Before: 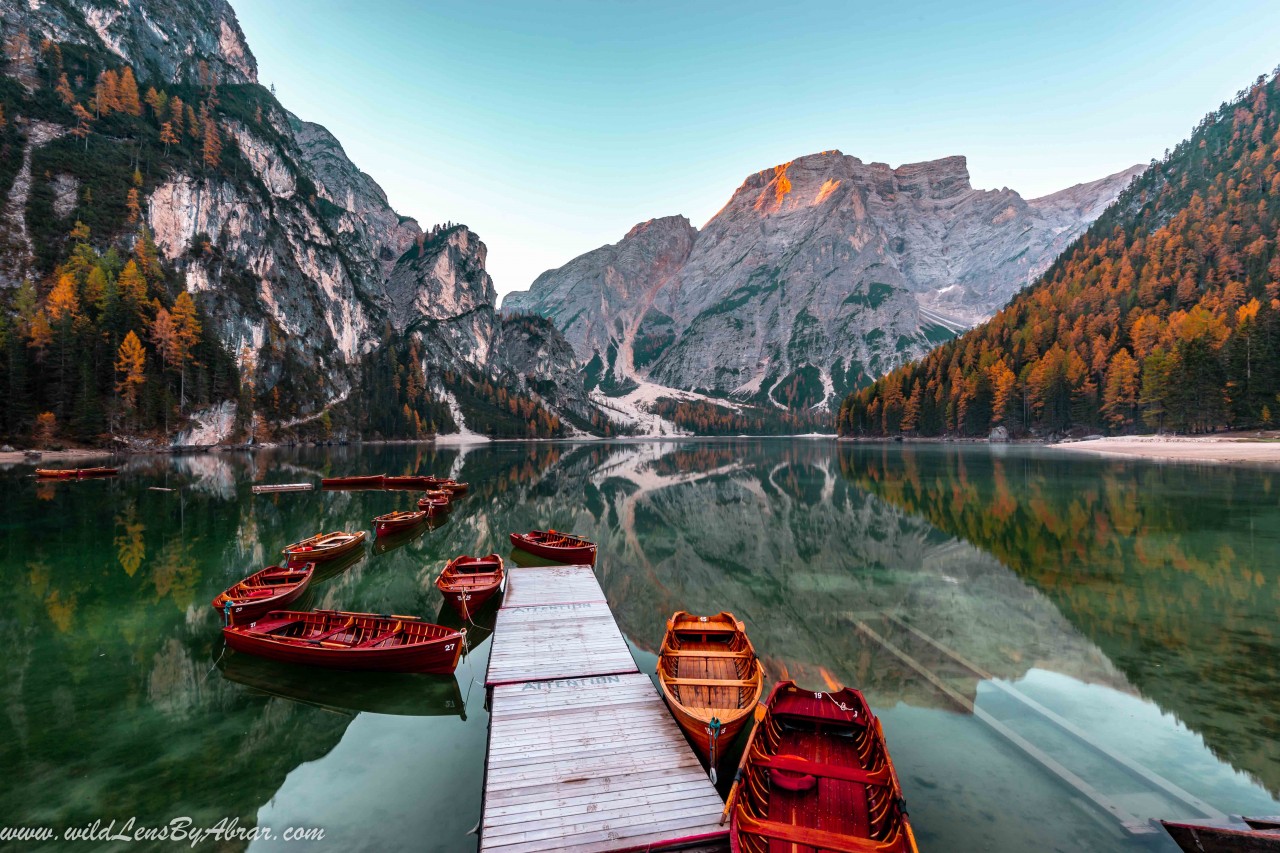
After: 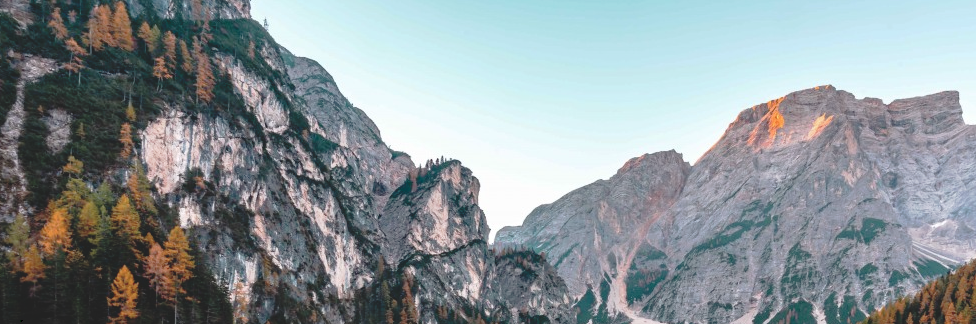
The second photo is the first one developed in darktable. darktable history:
color zones: curves: ch0 [(0, 0.5) (0.143, 0.5) (0.286, 0.5) (0.429, 0.504) (0.571, 0.5) (0.714, 0.509) (0.857, 0.5) (1, 0.5)]; ch1 [(0, 0.425) (0.143, 0.425) (0.286, 0.375) (0.429, 0.405) (0.571, 0.5) (0.714, 0.47) (0.857, 0.425) (1, 0.435)]; ch2 [(0, 0.5) (0.143, 0.5) (0.286, 0.5) (0.429, 0.517) (0.571, 0.5) (0.714, 0.51) (0.857, 0.5) (1, 0.5)]
crop: left 0.579%, top 7.627%, right 23.167%, bottom 54.275%
tone curve: curves: ch0 [(0, 0) (0.003, 0.132) (0.011, 0.13) (0.025, 0.134) (0.044, 0.138) (0.069, 0.154) (0.1, 0.17) (0.136, 0.198) (0.177, 0.25) (0.224, 0.308) (0.277, 0.371) (0.335, 0.432) (0.399, 0.491) (0.468, 0.55) (0.543, 0.612) (0.623, 0.679) (0.709, 0.766) (0.801, 0.842) (0.898, 0.912) (1, 1)], preserve colors none
